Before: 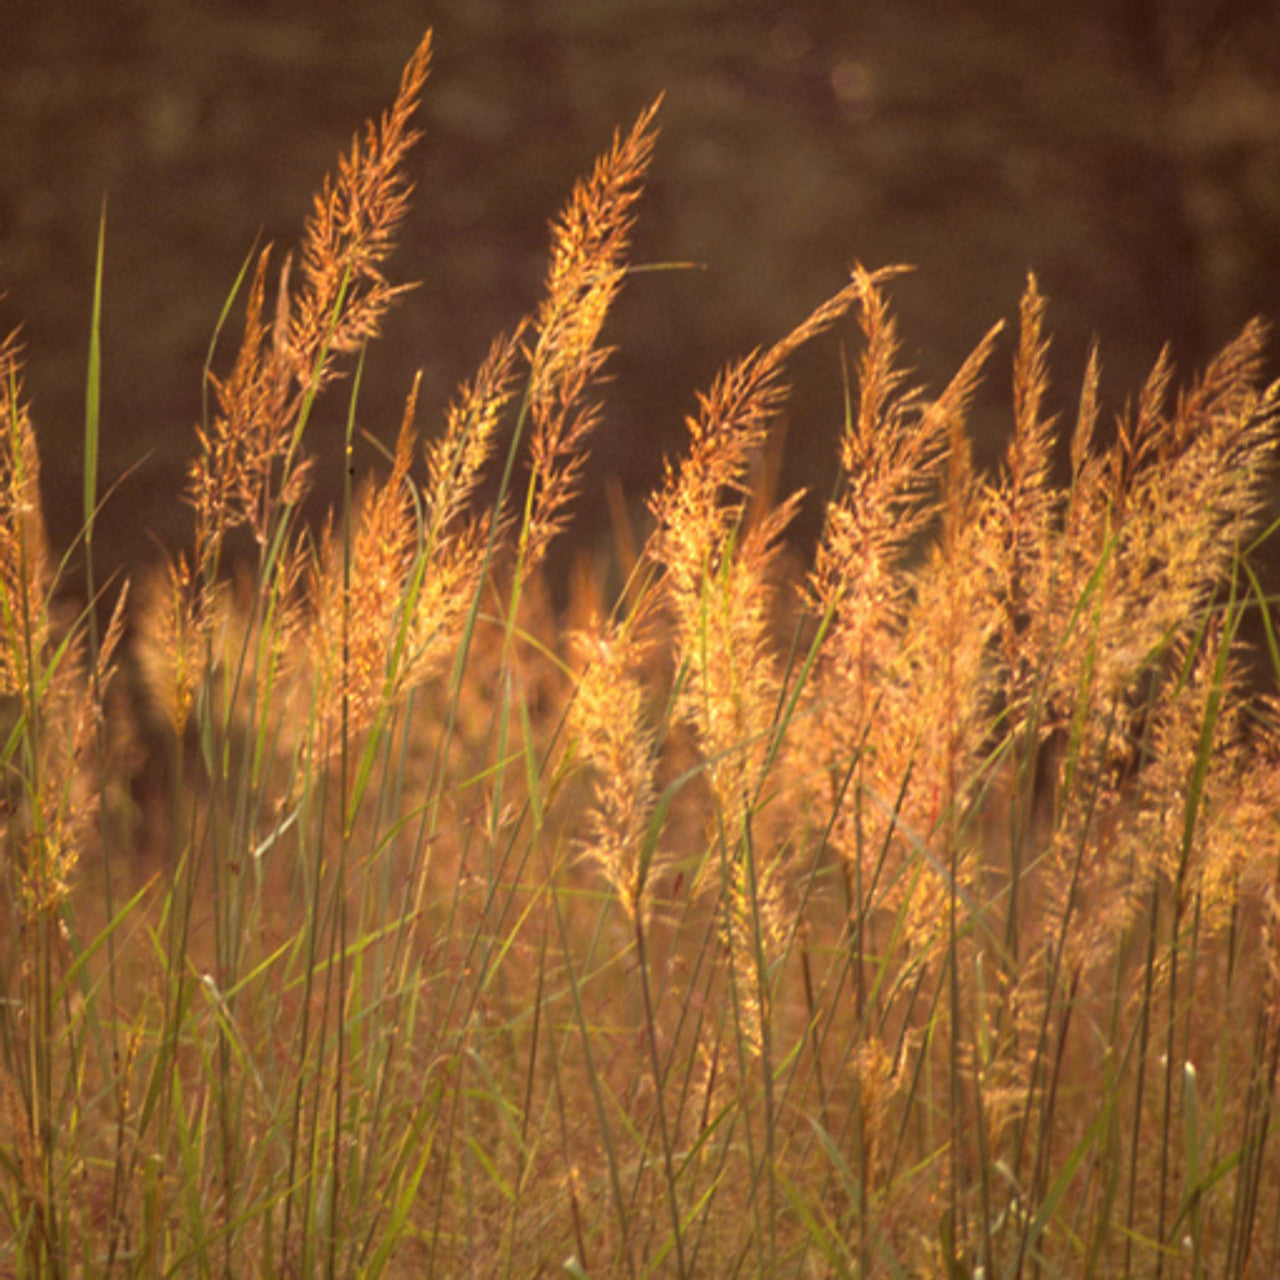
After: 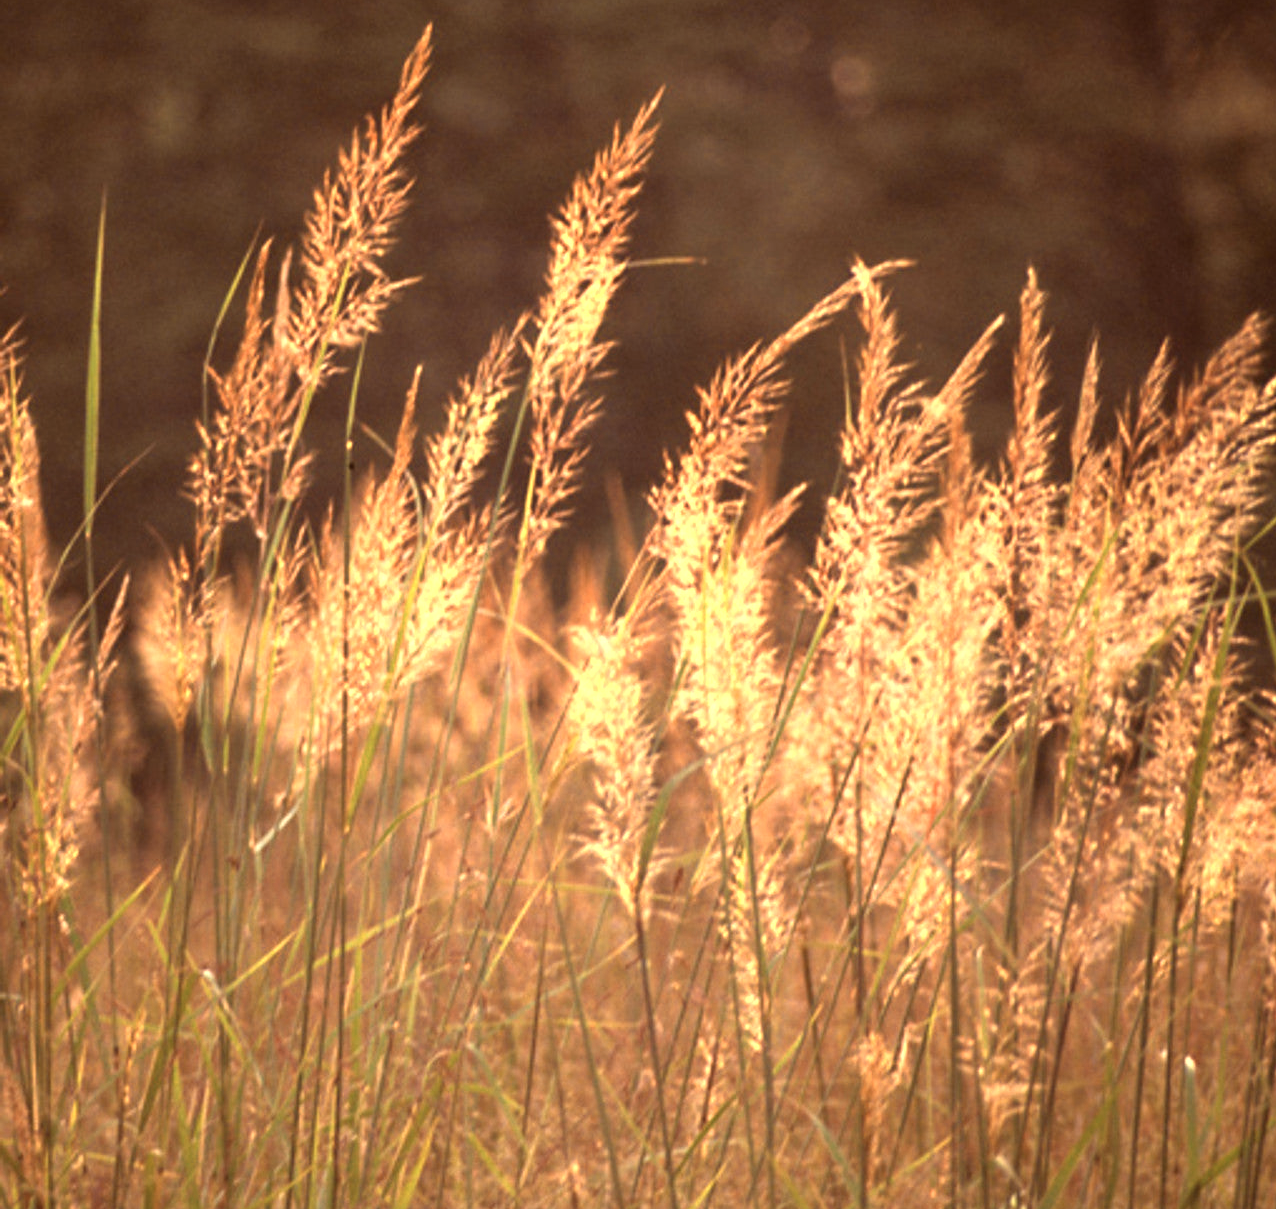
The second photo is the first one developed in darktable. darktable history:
crop: top 0.448%, right 0.264%, bottom 5.045%
color zones: curves: ch0 [(0.018, 0.548) (0.197, 0.654) (0.425, 0.447) (0.605, 0.658) (0.732, 0.579)]; ch1 [(0.105, 0.531) (0.224, 0.531) (0.386, 0.39) (0.618, 0.456) (0.732, 0.456) (0.956, 0.421)]; ch2 [(0.039, 0.583) (0.215, 0.465) (0.399, 0.544) (0.465, 0.548) (0.614, 0.447) (0.724, 0.43) (0.882, 0.623) (0.956, 0.632)]
